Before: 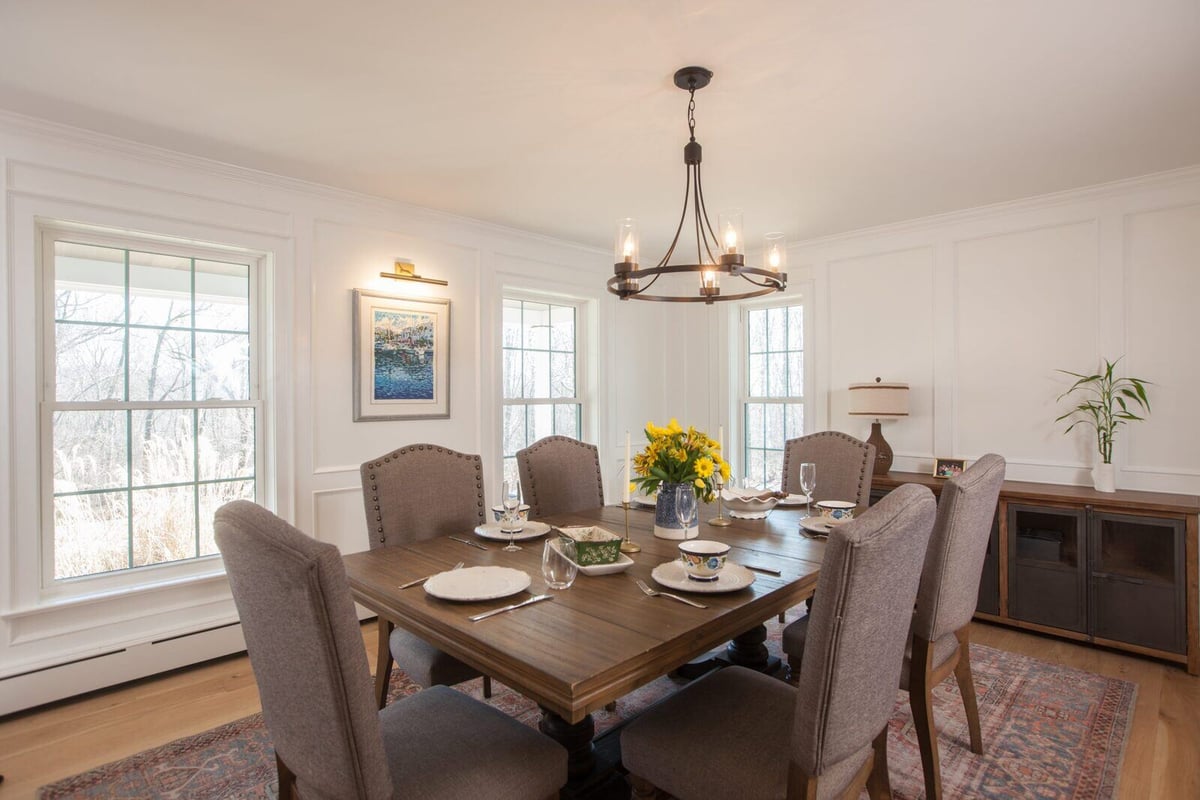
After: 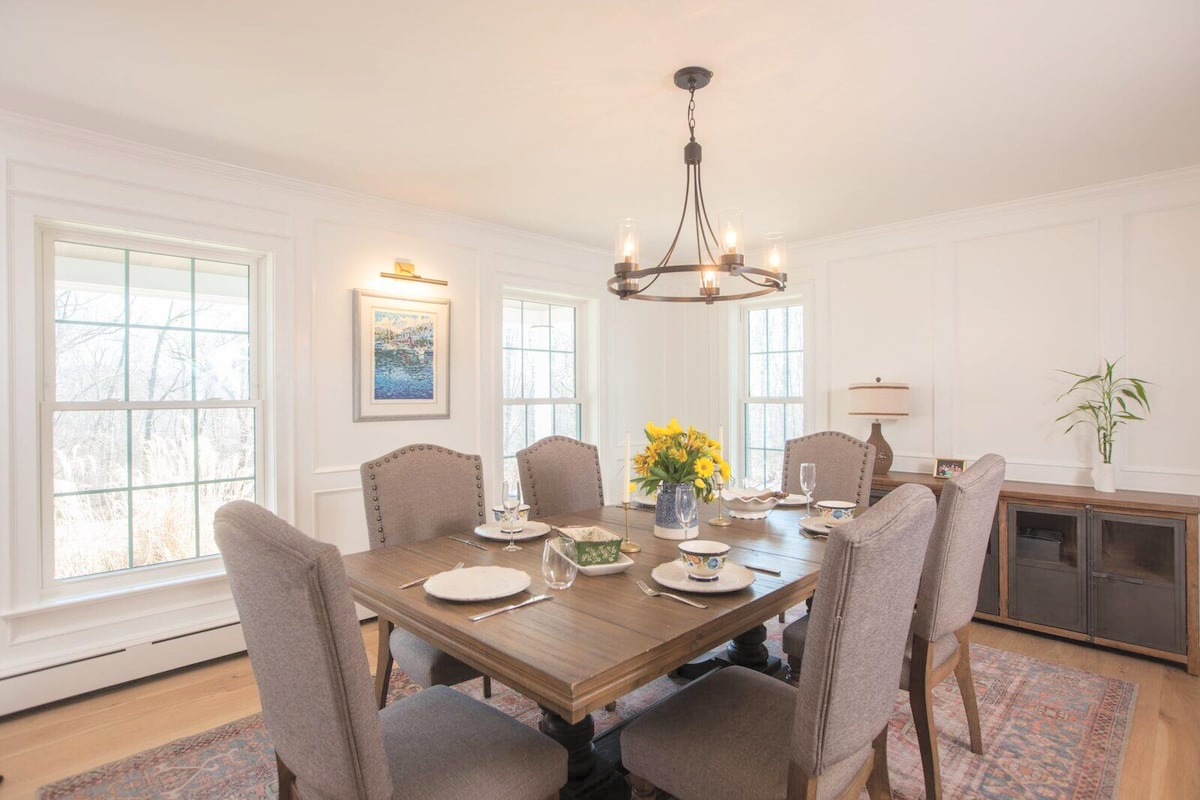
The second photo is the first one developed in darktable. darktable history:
contrast brightness saturation: brightness 0.274
